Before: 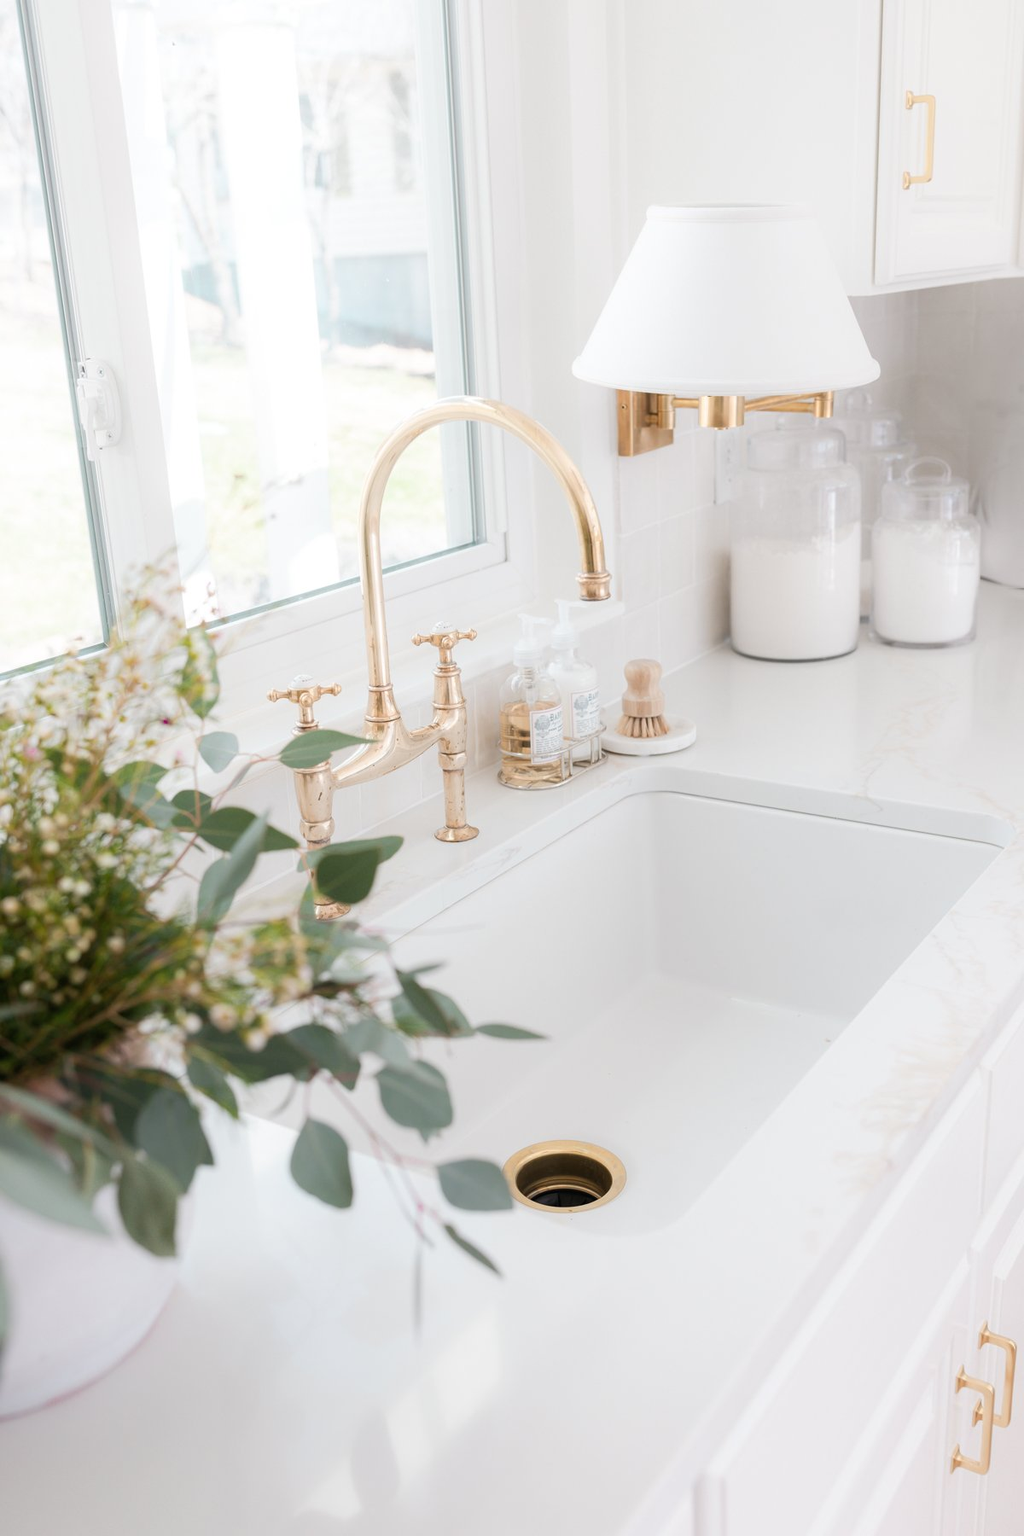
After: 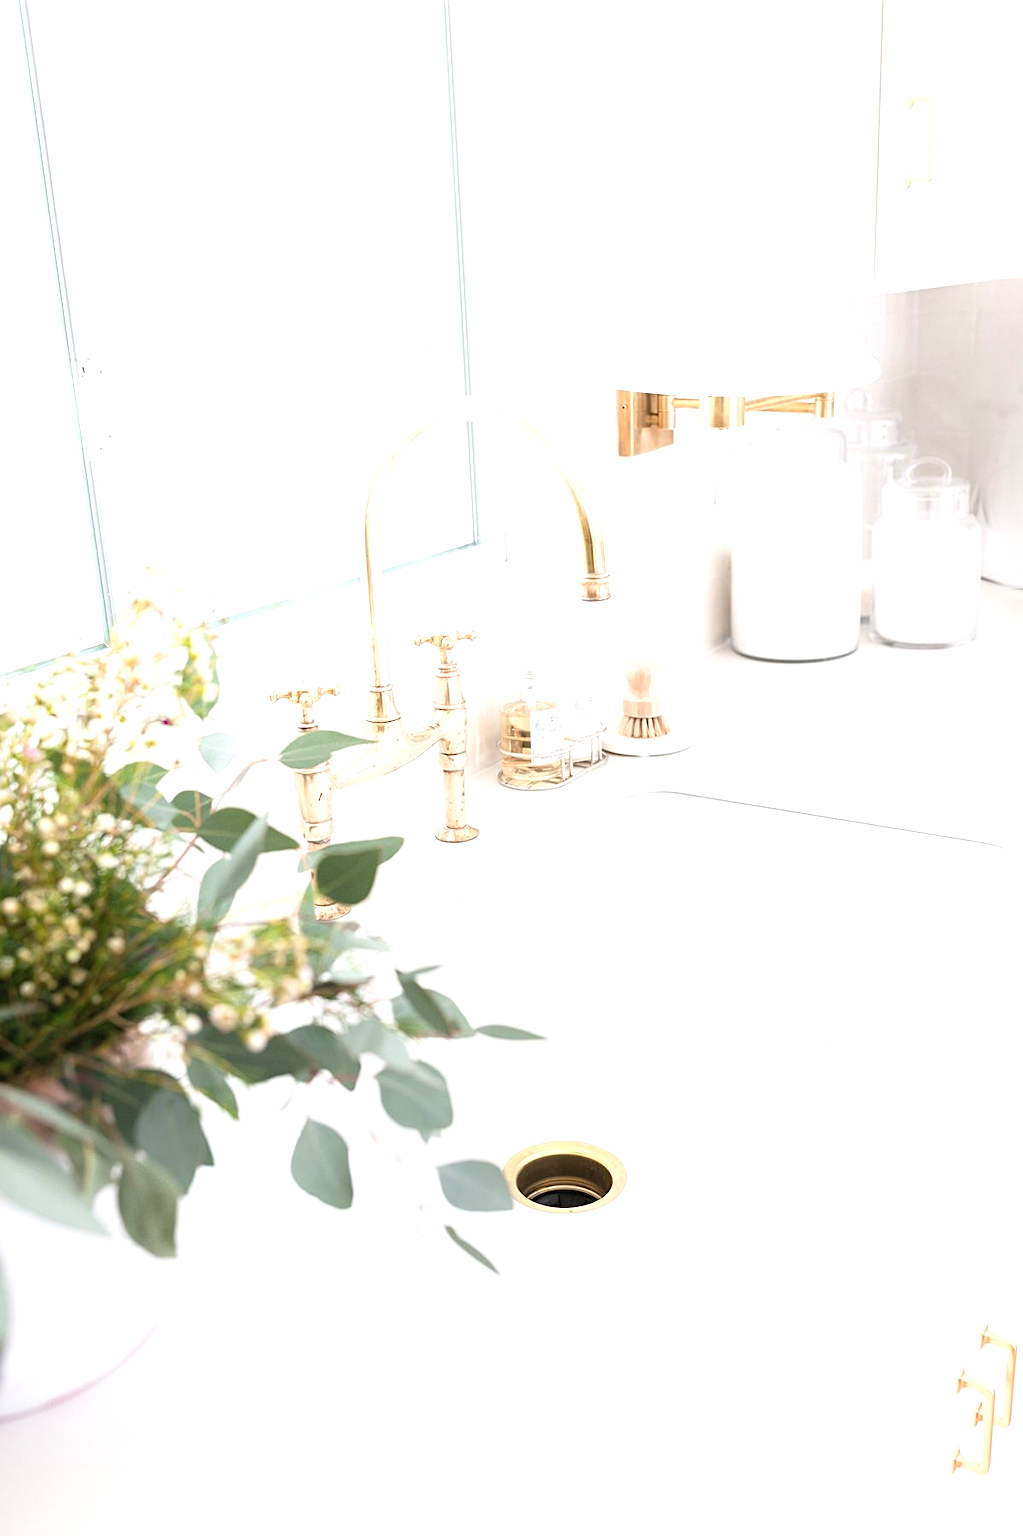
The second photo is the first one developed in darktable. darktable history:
exposure: black level correction 0, exposure 0.9 EV, compensate highlight preservation false
sharpen: radius 2.167, amount 0.381, threshold 0
